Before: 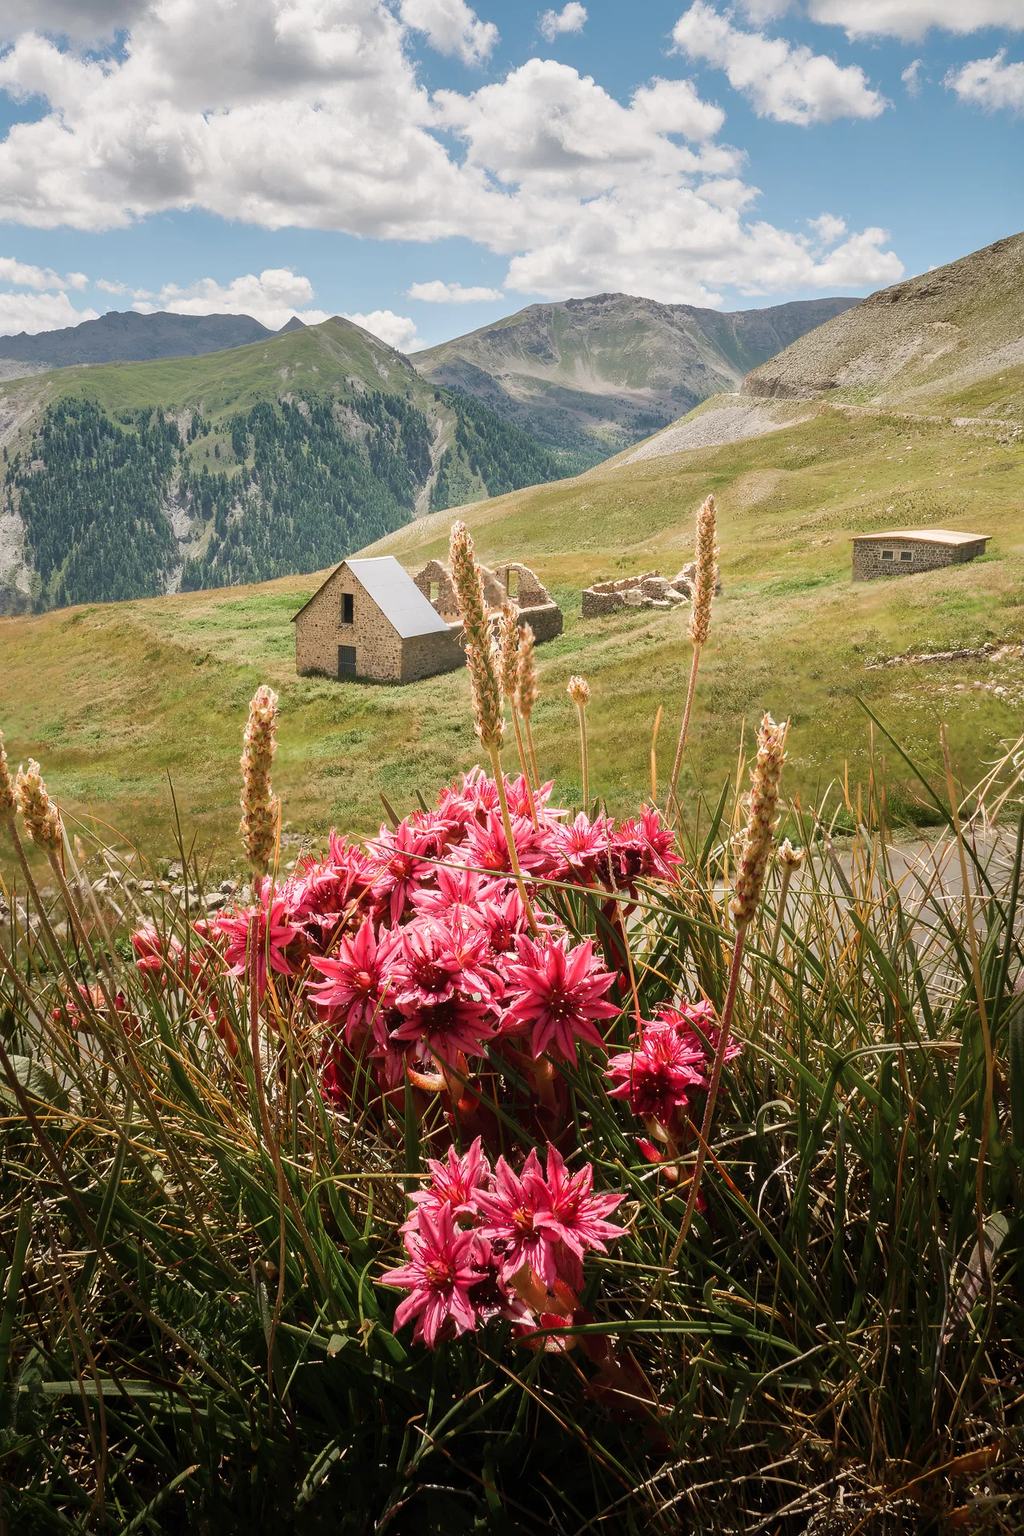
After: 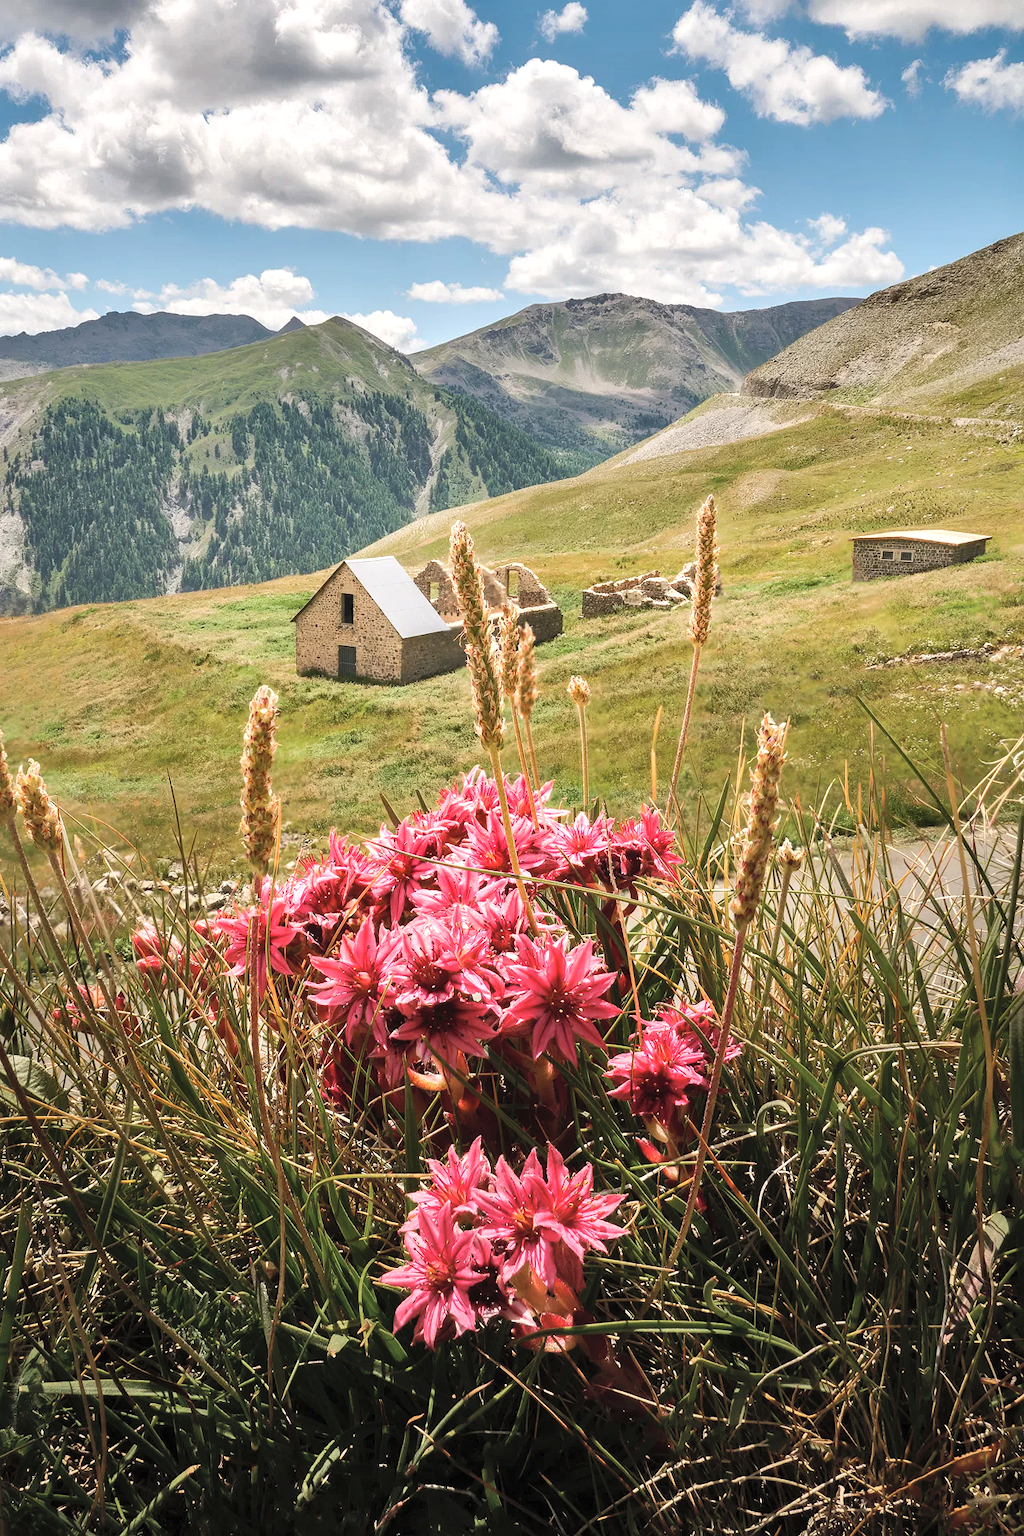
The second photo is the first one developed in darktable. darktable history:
tone equalizer: -8 EV -0.417 EV, -7 EV -0.389 EV, -6 EV -0.333 EV, -5 EV -0.222 EV, -3 EV 0.222 EV, -2 EV 0.333 EV, -1 EV 0.389 EV, +0 EV 0.417 EV, edges refinement/feathering 500, mask exposure compensation -1.57 EV, preserve details no
contrast brightness saturation: brightness 0.15
shadows and highlights: shadows 43.71, white point adjustment -1.46, soften with gaussian
